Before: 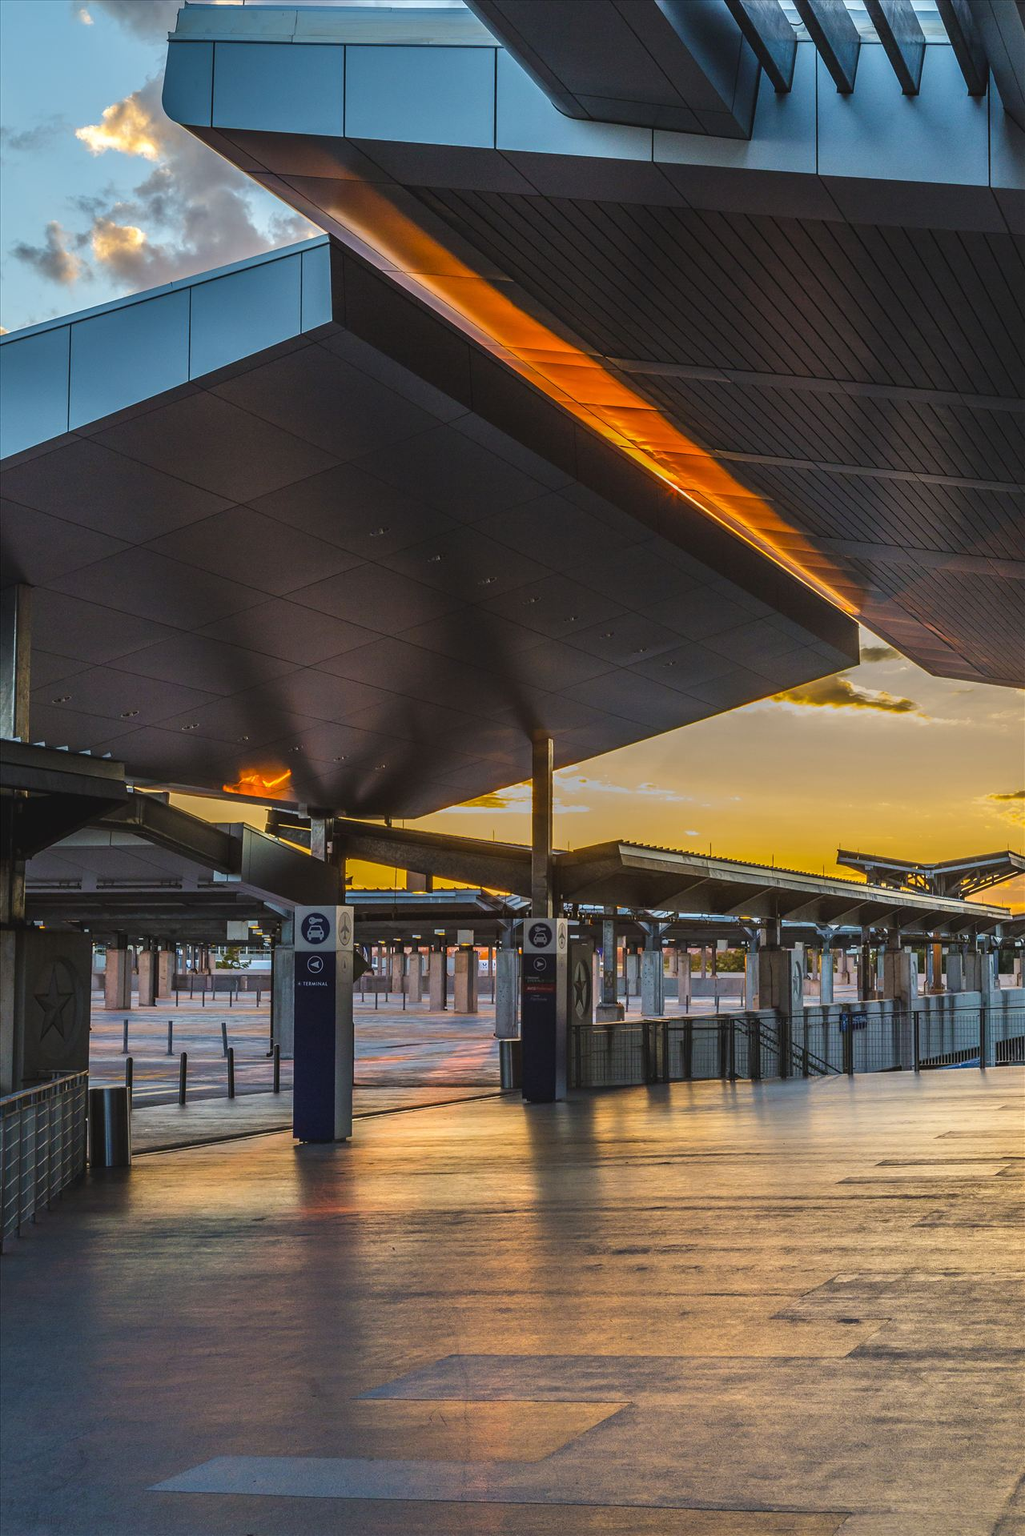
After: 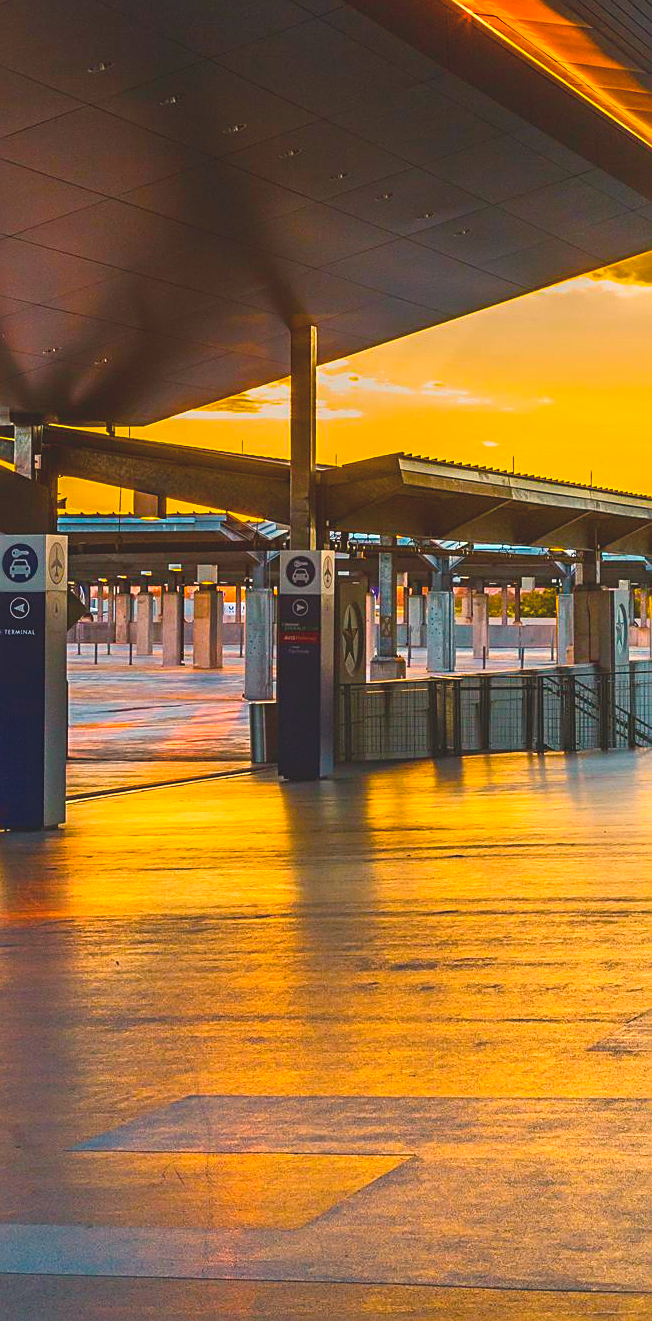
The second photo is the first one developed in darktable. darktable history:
white balance: red 1.045, blue 0.932
crop and rotate: left 29.237%, top 31.152%, right 19.807%
tone curve: curves: ch0 [(0, 0.028) (0.138, 0.156) (0.468, 0.516) (0.754, 0.823) (1, 1)], color space Lab, linked channels, preserve colors none
sharpen: on, module defaults
contrast brightness saturation: contrast -0.15, brightness 0.05, saturation -0.12
color balance rgb: linear chroma grading › global chroma 9%, perceptual saturation grading › global saturation 36%, perceptual saturation grading › shadows 35%, perceptual brilliance grading › global brilliance 15%, perceptual brilliance grading › shadows -35%, global vibrance 15%
contrast equalizer: octaves 7, y [[0.6 ×6], [0.55 ×6], [0 ×6], [0 ×6], [0 ×6]], mix -0.3
